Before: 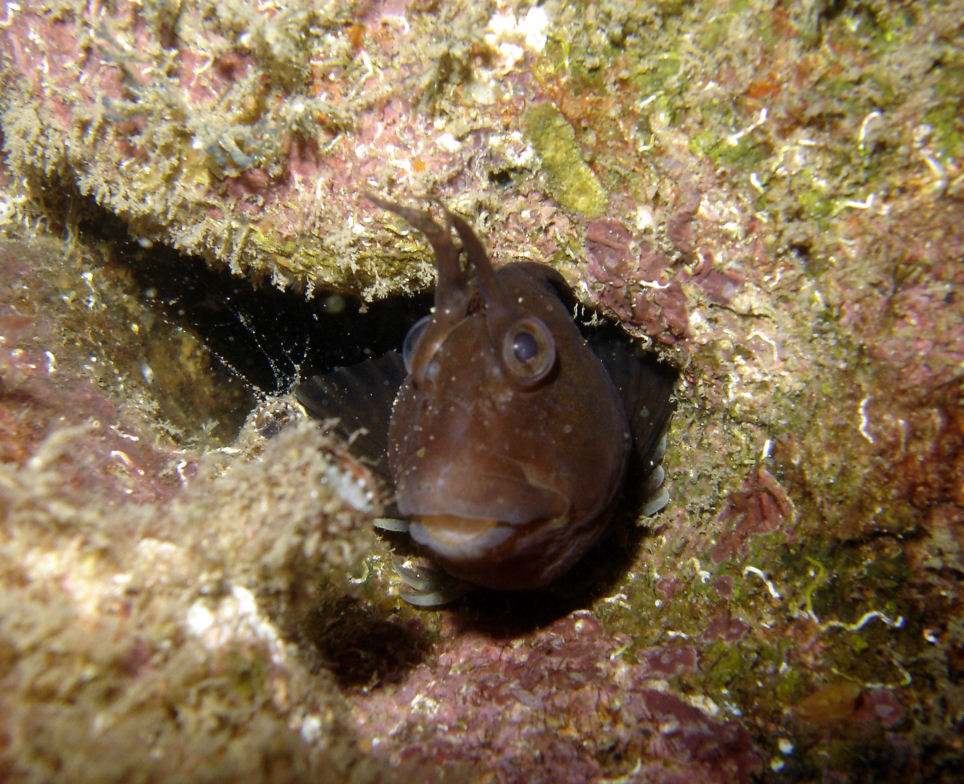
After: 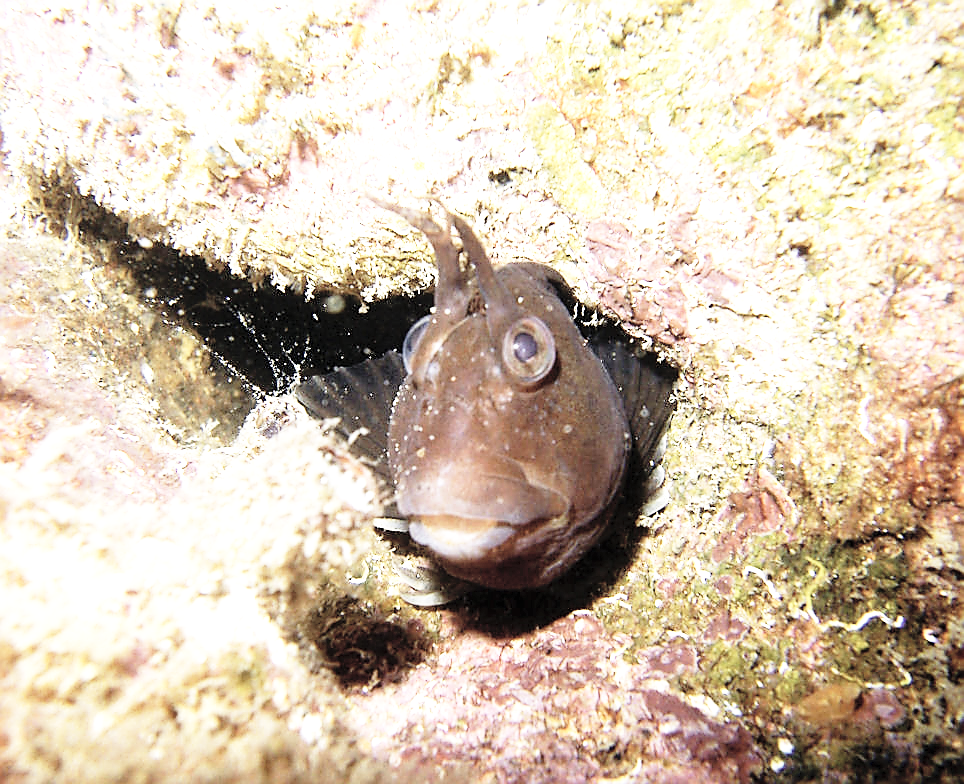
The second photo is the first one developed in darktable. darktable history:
color correction: highlights b* 0.047, saturation 0.593
base curve: curves: ch0 [(0, 0) (0.012, 0.01) (0.073, 0.168) (0.31, 0.711) (0.645, 0.957) (1, 1)], preserve colors none
exposure: black level correction 0, exposure 1.105 EV, compensate highlight preservation false
contrast brightness saturation: brightness 0.127
local contrast: mode bilateral grid, contrast 11, coarseness 26, detail 115%, midtone range 0.2
sharpen: radius 1.421, amount 1.241, threshold 0.72
color calibration: illuminant custom, x 0.348, y 0.365, temperature 4944.43 K
color zones: curves: ch0 [(0, 0.5) (0.143, 0.5) (0.286, 0.5) (0.429, 0.5) (0.571, 0.5) (0.714, 0.476) (0.857, 0.5) (1, 0.5)]; ch2 [(0, 0.5) (0.143, 0.5) (0.286, 0.5) (0.429, 0.5) (0.571, 0.5) (0.714, 0.487) (0.857, 0.5) (1, 0.5)]
